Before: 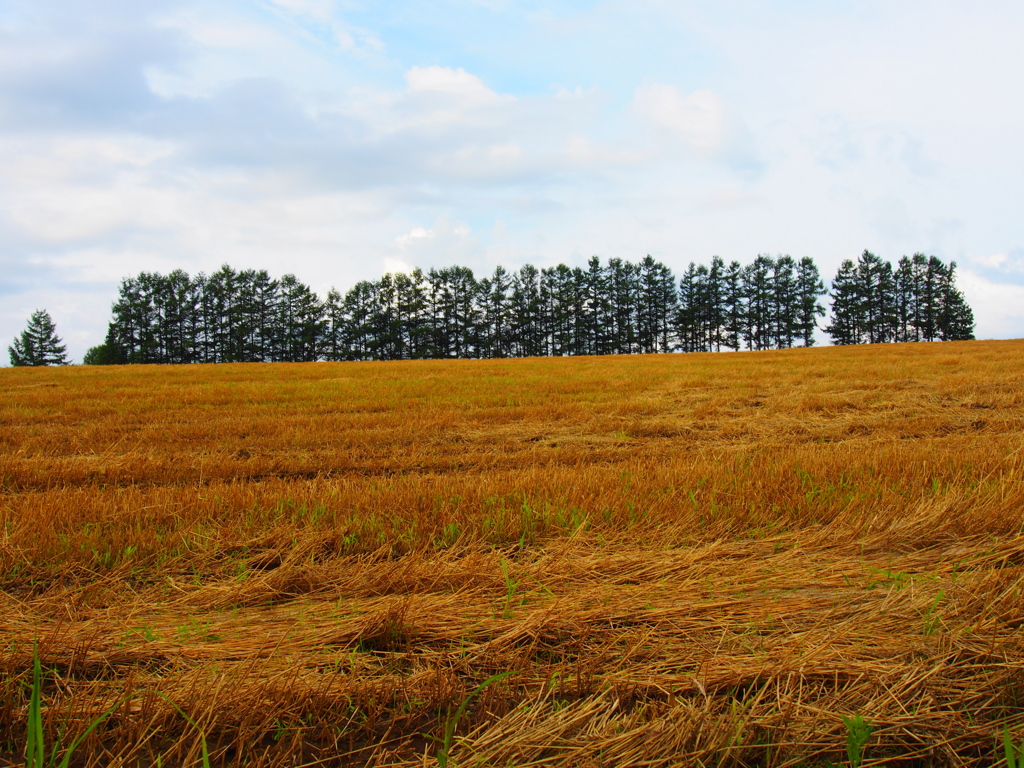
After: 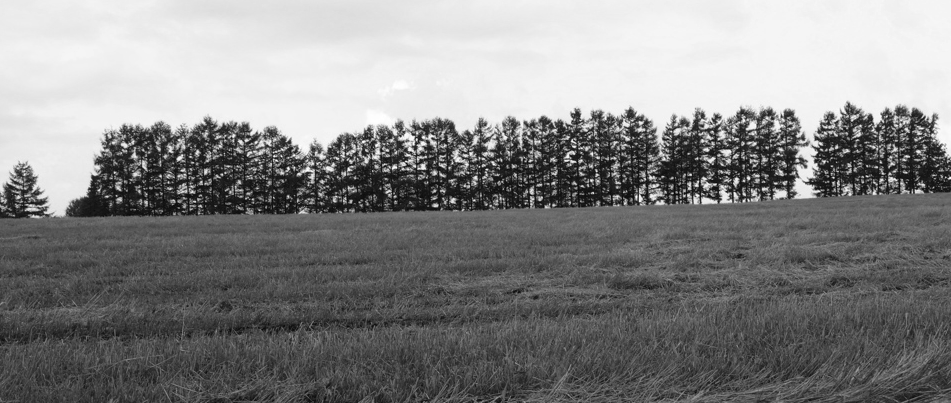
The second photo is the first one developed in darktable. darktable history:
crop: left 1.786%, top 19.29%, right 5.27%, bottom 28.169%
color calibration: output gray [0.253, 0.26, 0.487, 0], x 0.382, y 0.372, temperature 3883.06 K
